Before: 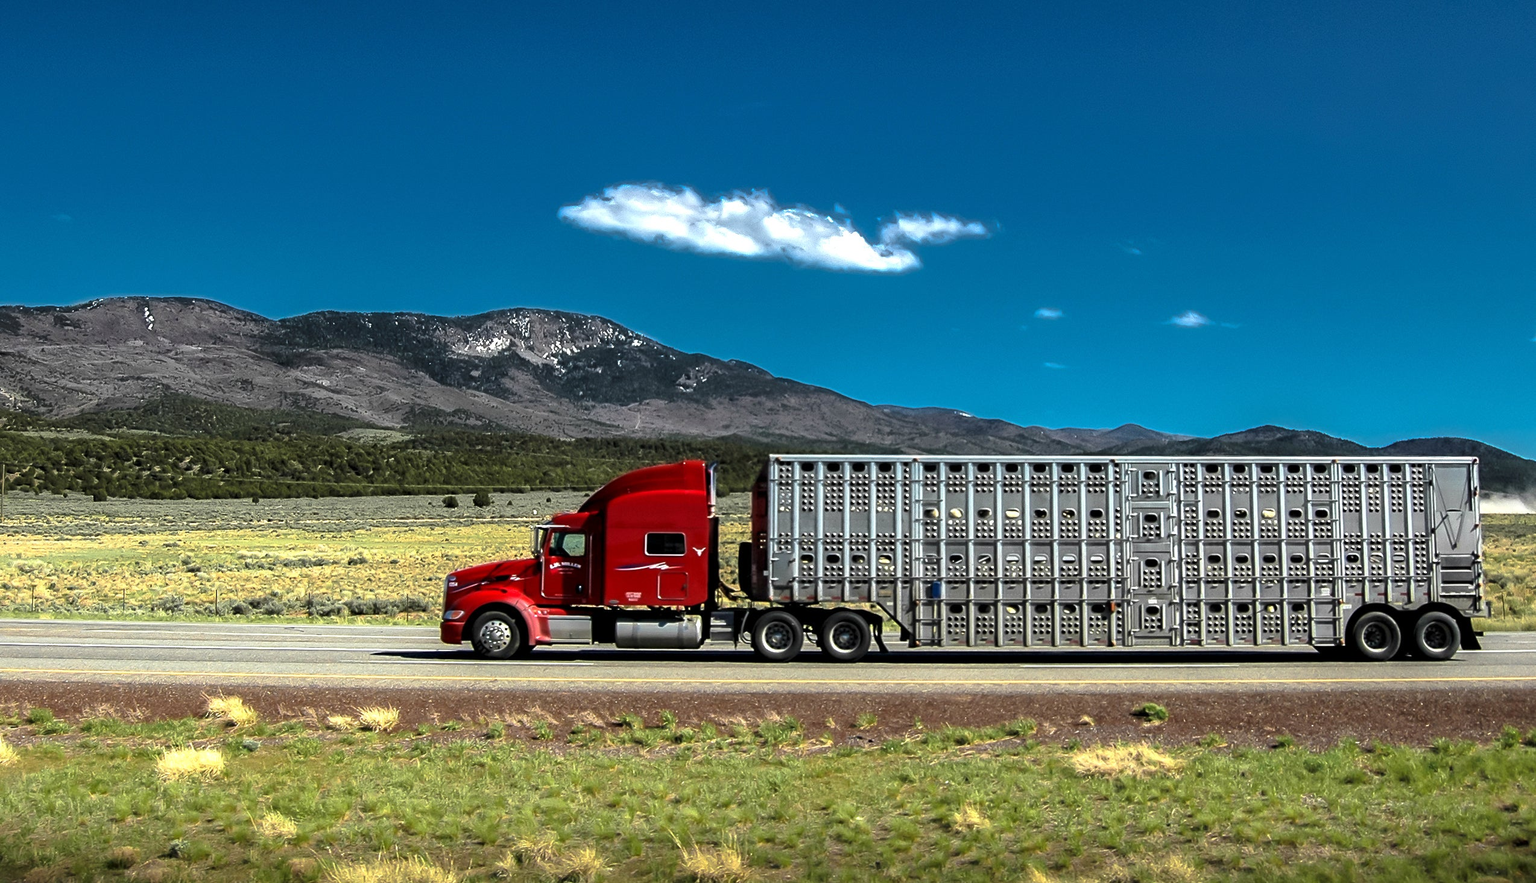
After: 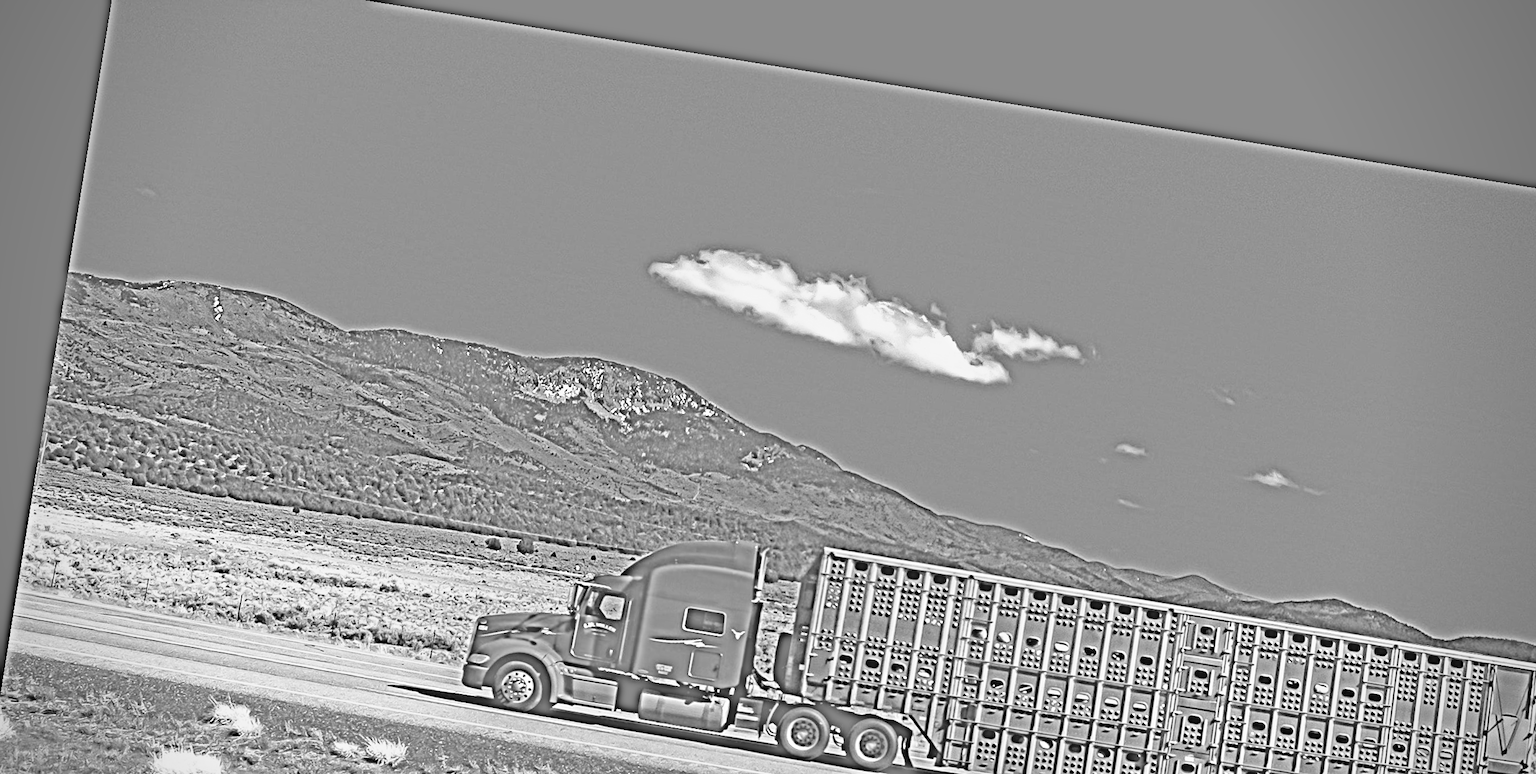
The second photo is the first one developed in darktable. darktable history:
rotate and perspective: rotation 9.12°, automatic cropping off
exposure: black level correction 0.001, exposure 1.735 EV, compensate highlight preservation false
crop: left 1.509%, top 3.452%, right 7.696%, bottom 28.452%
highpass: sharpness 25.84%, contrast boost 14.94%
vignetting: on, module defaults
base curve: curves: ch0 [(0, 0) (0.036, 0.037) (0.121, 0.228) (0.46, 0.76) (0.859, 0.983) (1, 1)], preserve colors none
contrast brightness saturation: contrast 0.24, brightness -0.24, saturation 0.14
